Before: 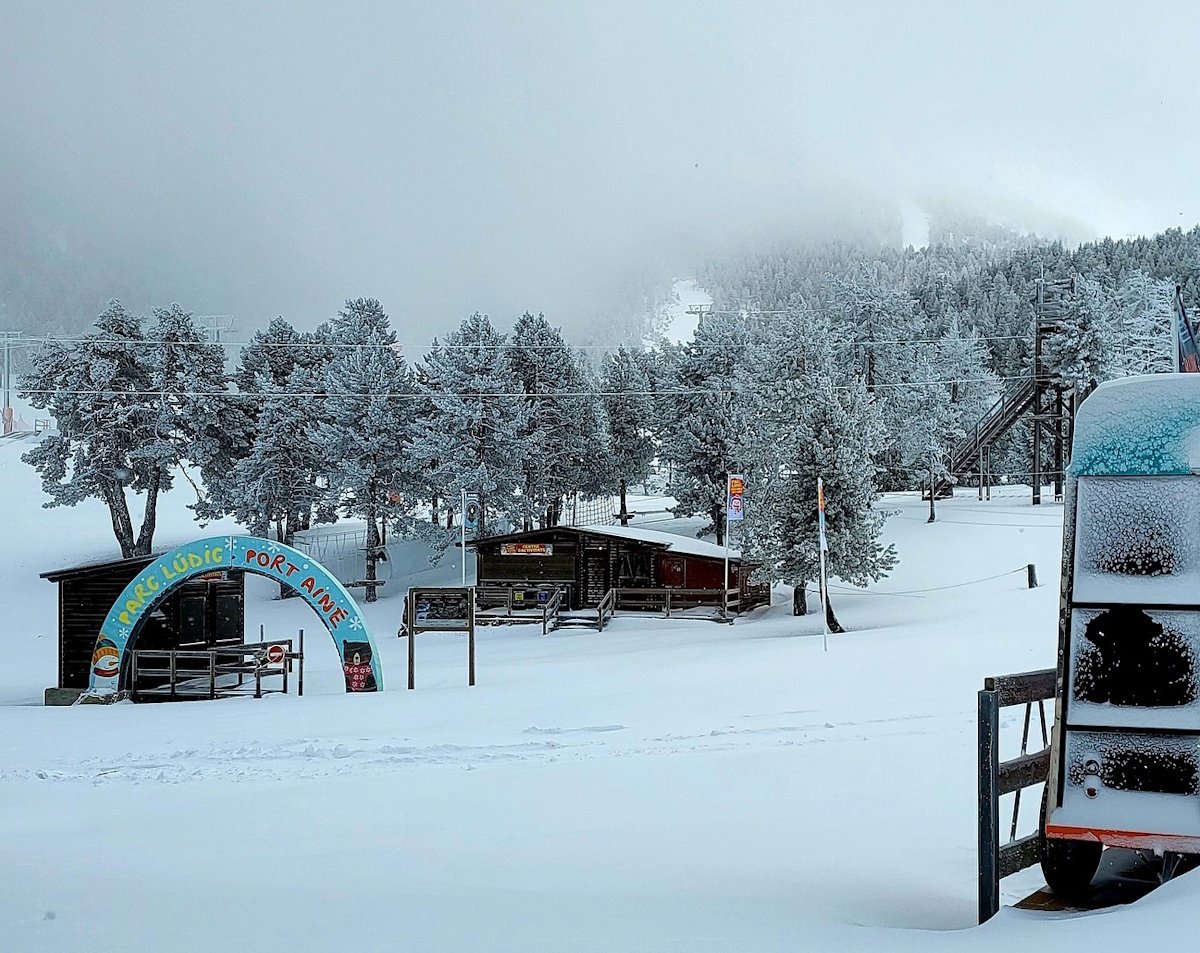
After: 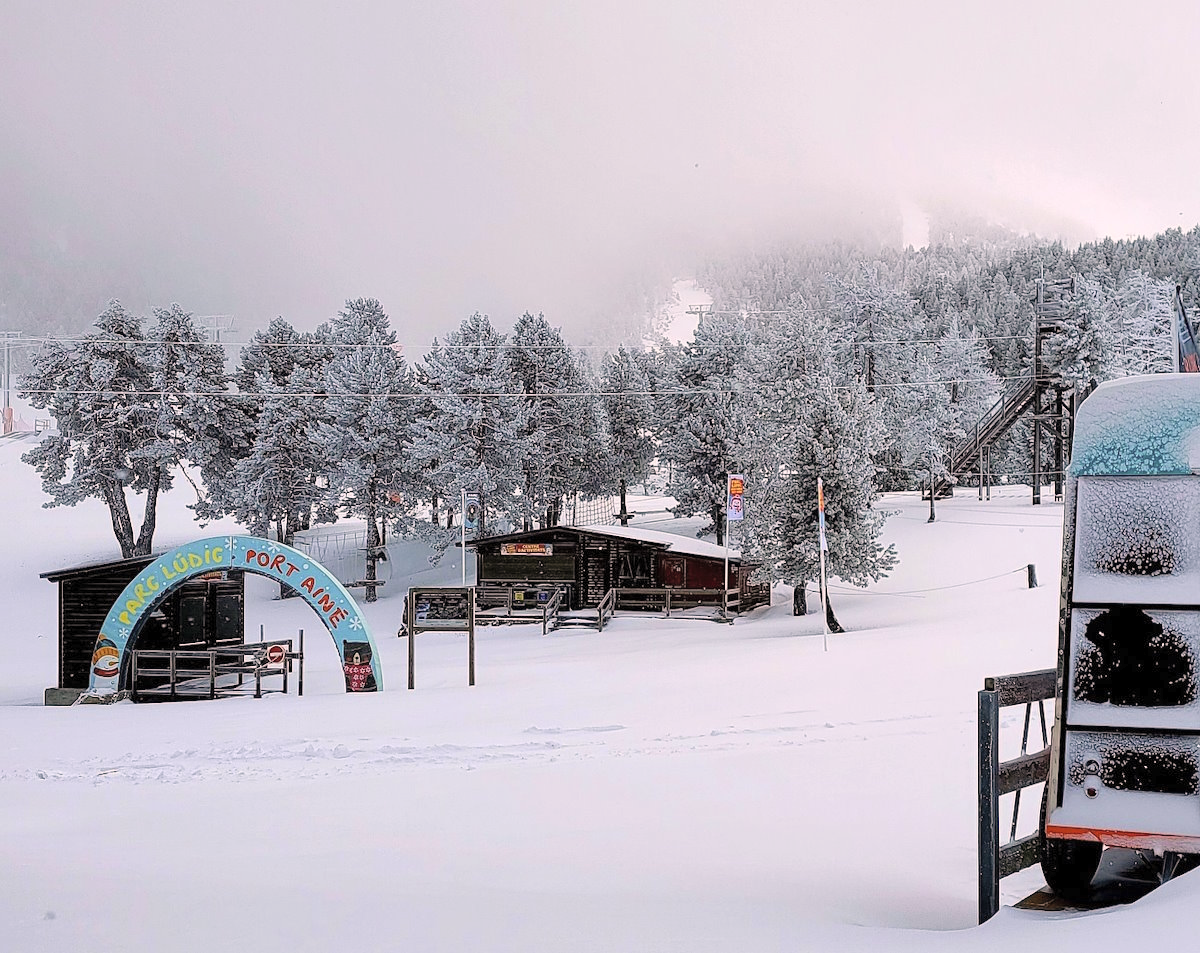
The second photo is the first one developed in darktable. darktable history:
contrast brightness saturation: brightness 0.153
color correction: highlights a* 12.27, highlights b* 5.38
